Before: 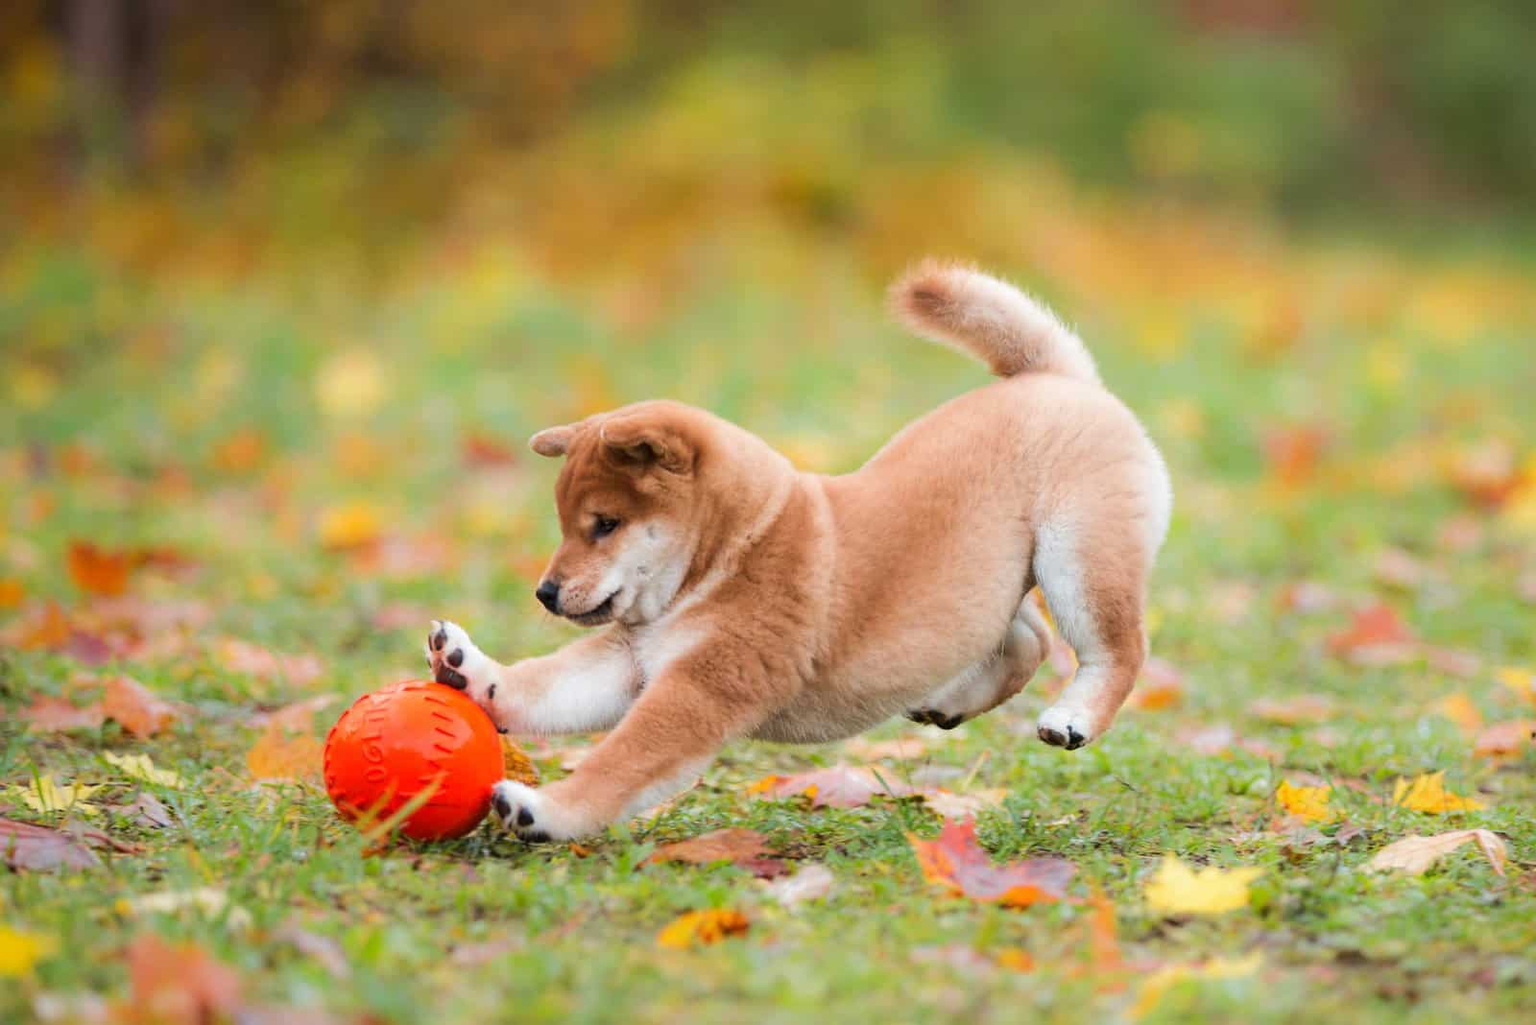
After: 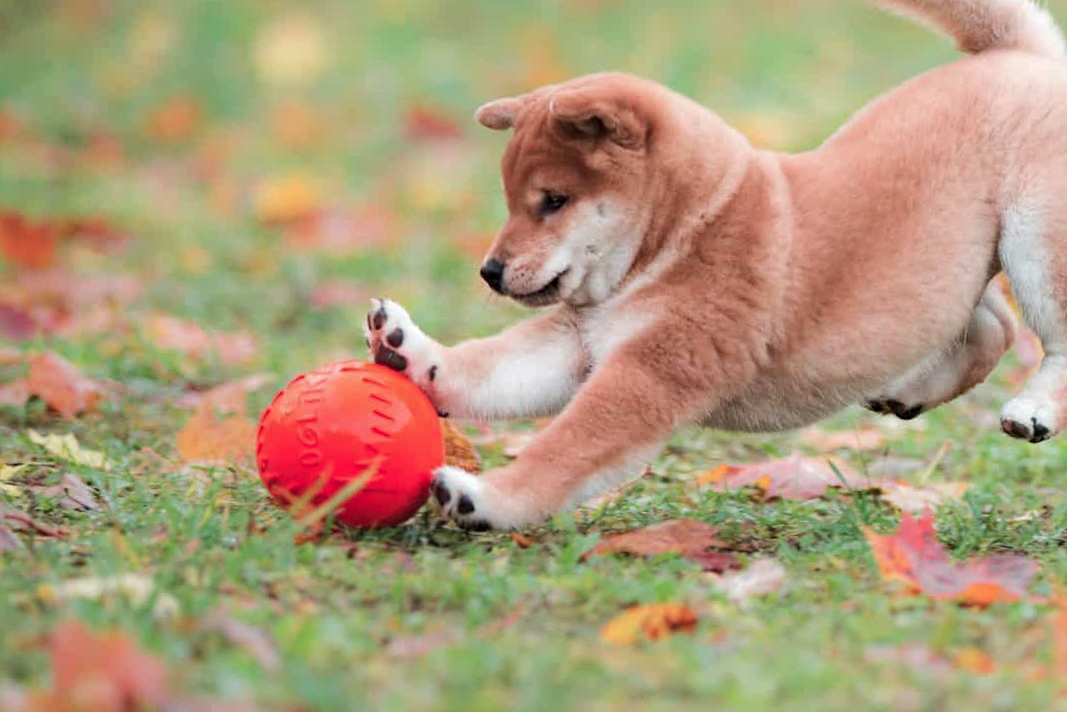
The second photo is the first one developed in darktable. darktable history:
haze removal: compatibility mode true, adaptive false
crop and rotate: angle -0.82°, left 3.85%, top 31.828%, right 27.992%
color contrast: blue-yellow contrast 0.62
